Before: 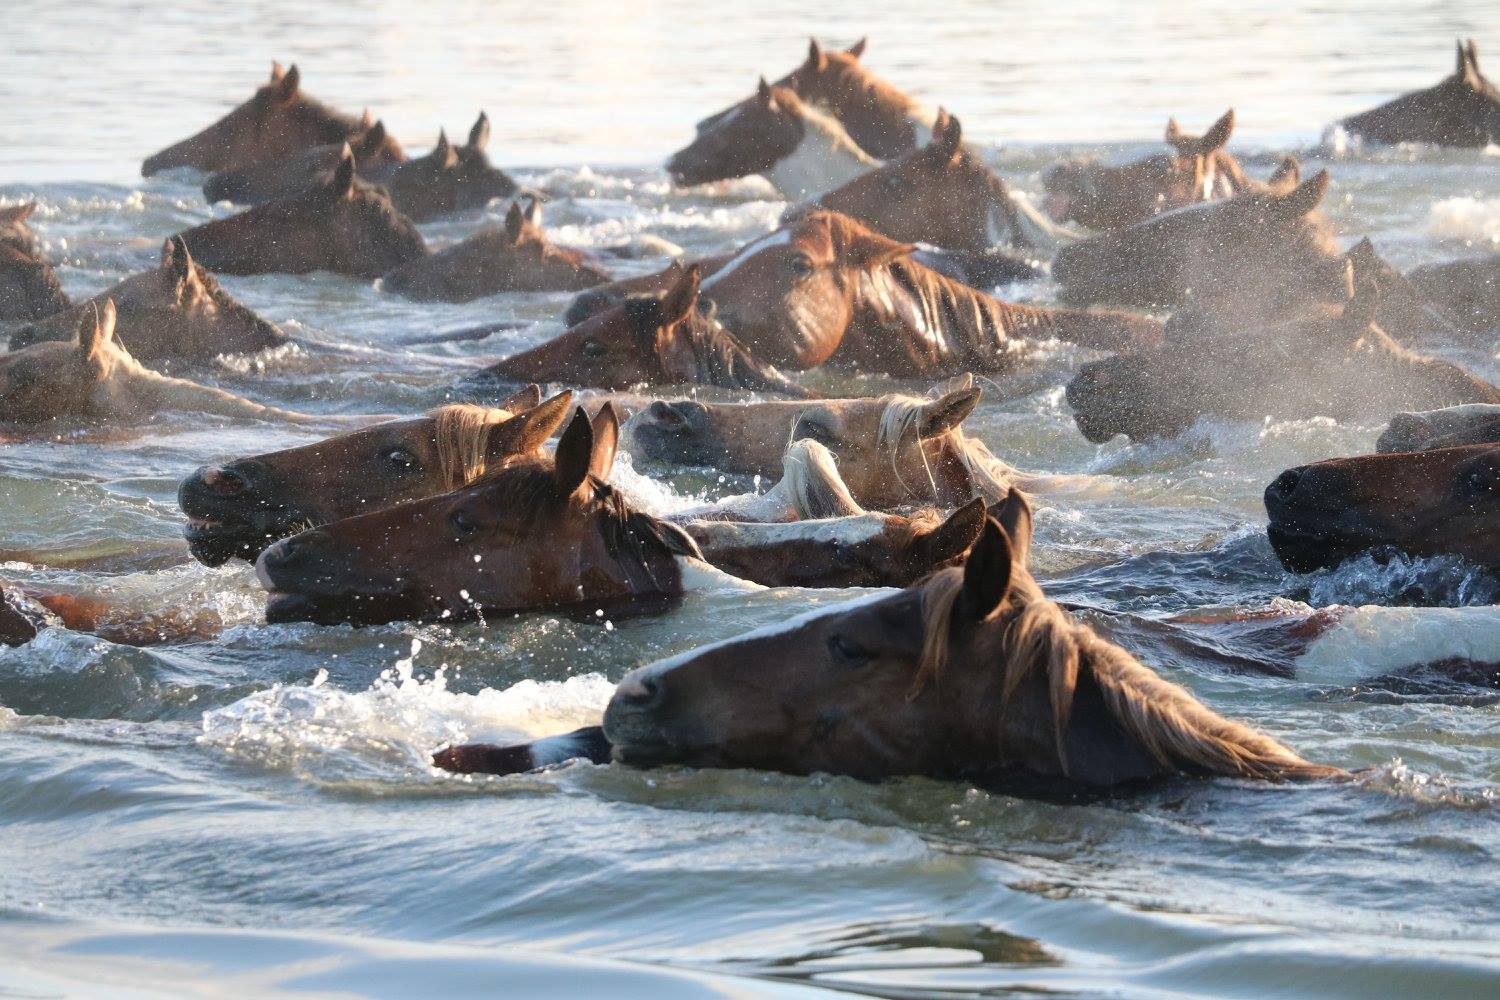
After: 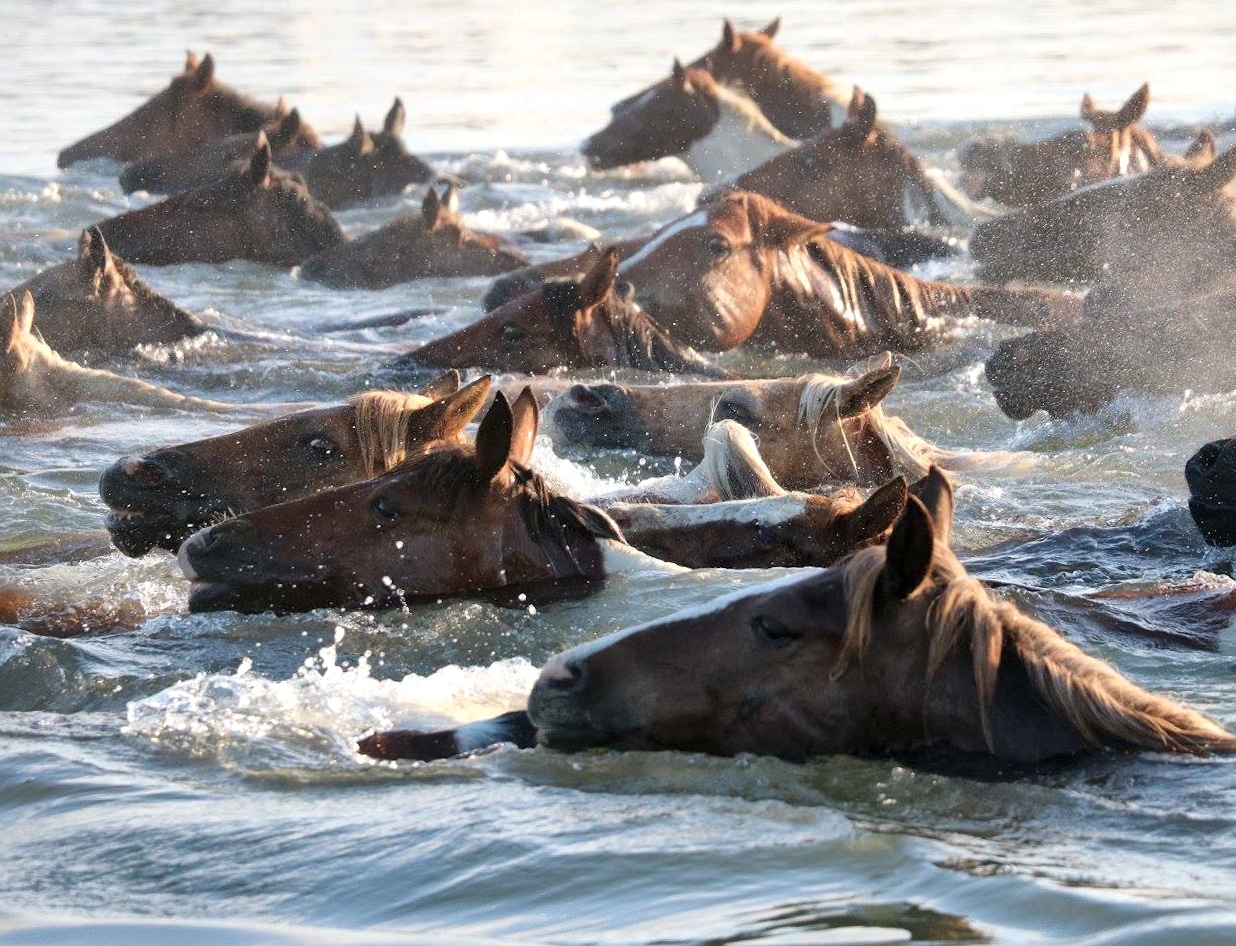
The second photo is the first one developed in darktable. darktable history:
crop and rotate: angle 0.901°, left 4.25%, top 0.675%, right 11.395%, bottom 2.463%
local contrast: mode bilateral grid, contrast 19, coarseness 50, detail 150%, midtone range 0.2
